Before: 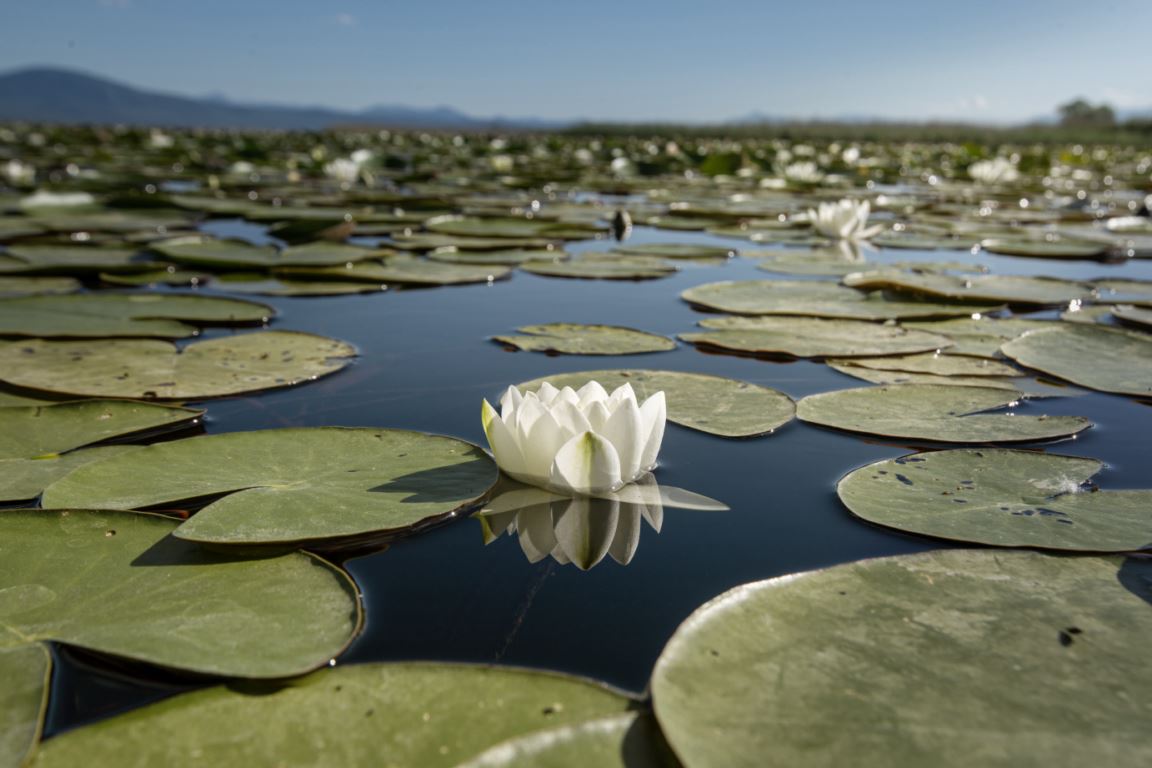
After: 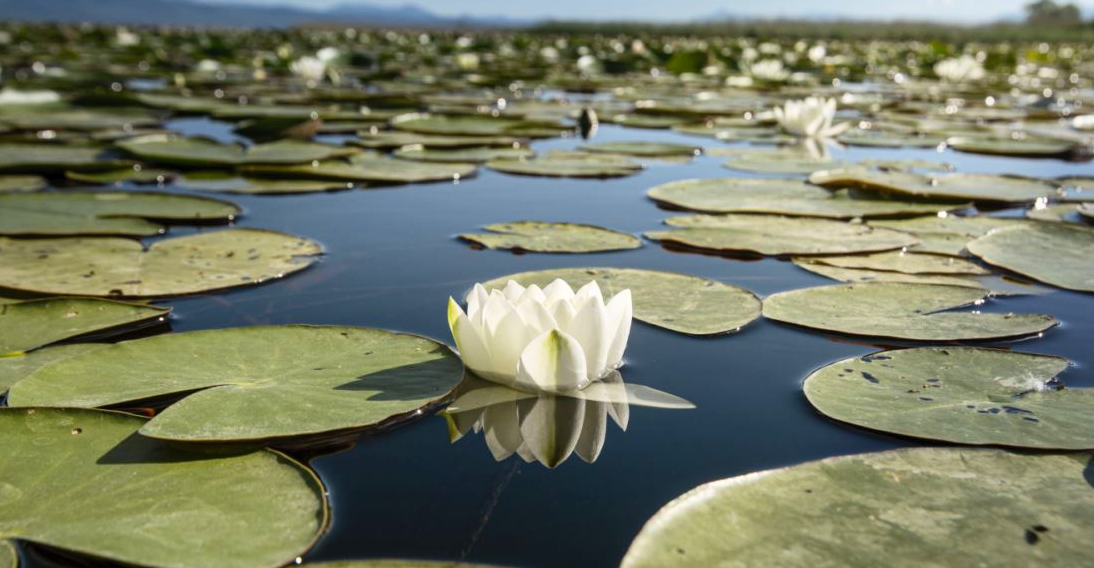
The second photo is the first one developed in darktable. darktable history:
contrast brightness saturation: contrast 0.2, brightness 0.16, saturation 0.22
crop and rotate: left 2.991%, top 13.302%, right 1.981%, bottom 12.636%
